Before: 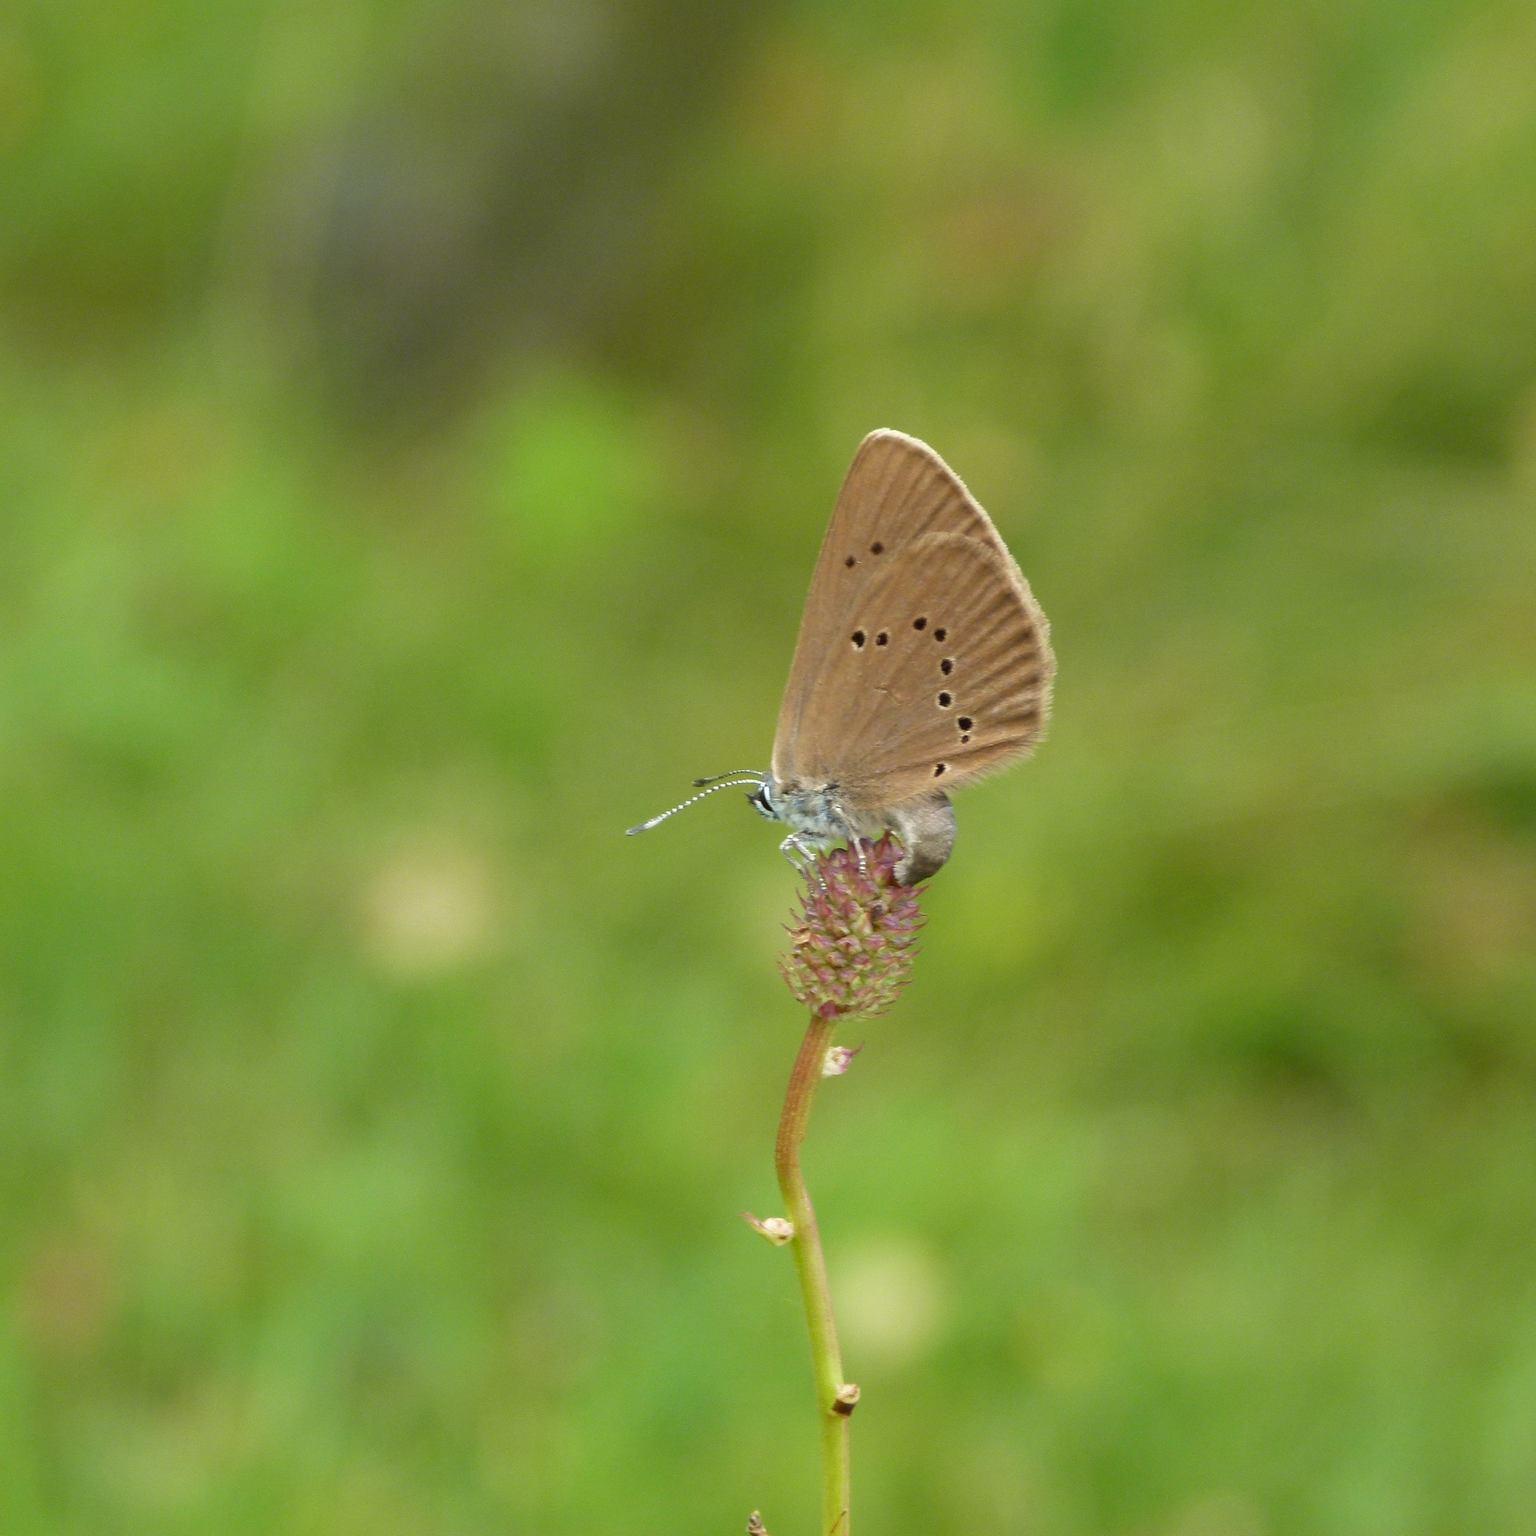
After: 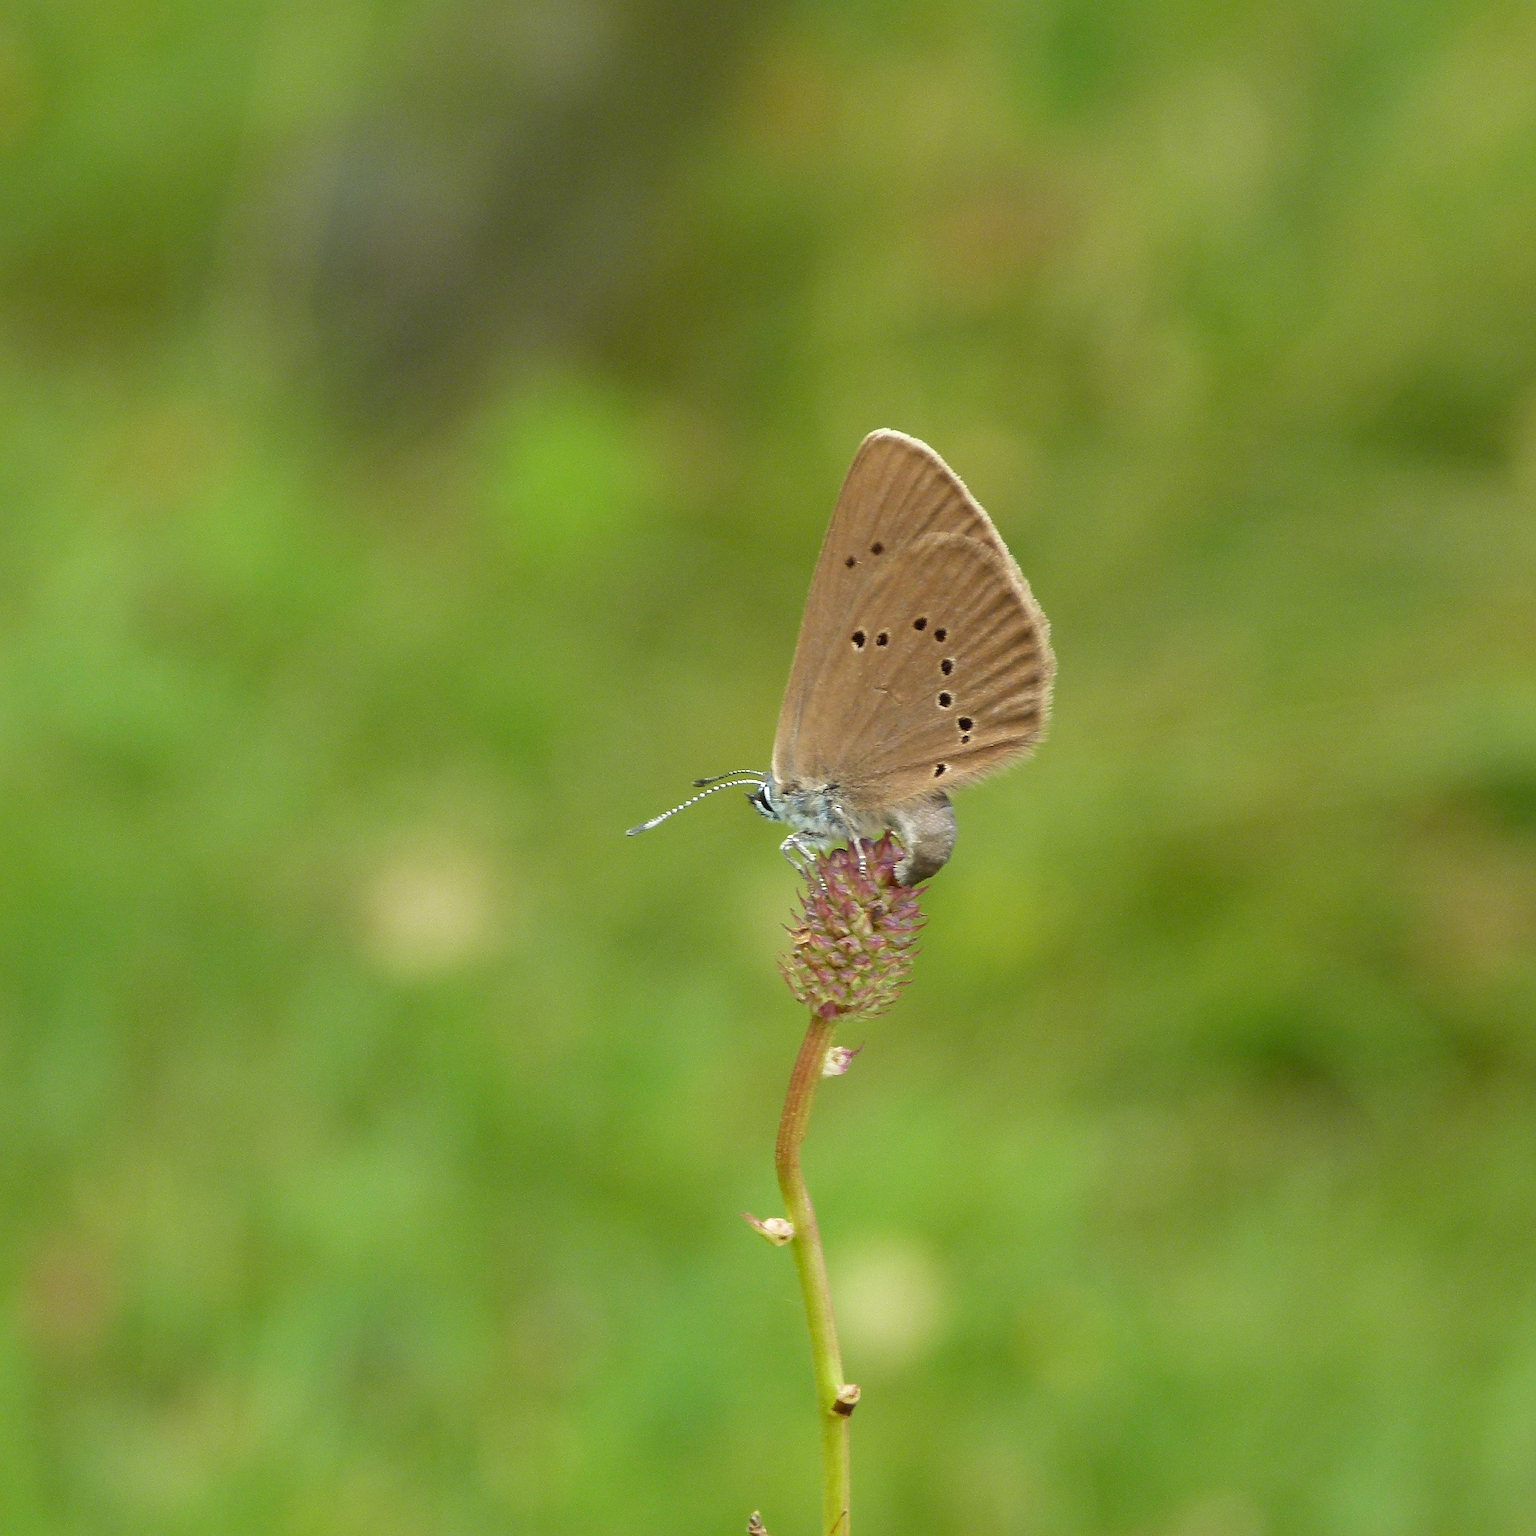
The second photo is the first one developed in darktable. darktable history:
sharpen: on, module defaults
color balance rgb: perceptual saturation grading › global saturation 0.364%, global vibrance 9.796%
